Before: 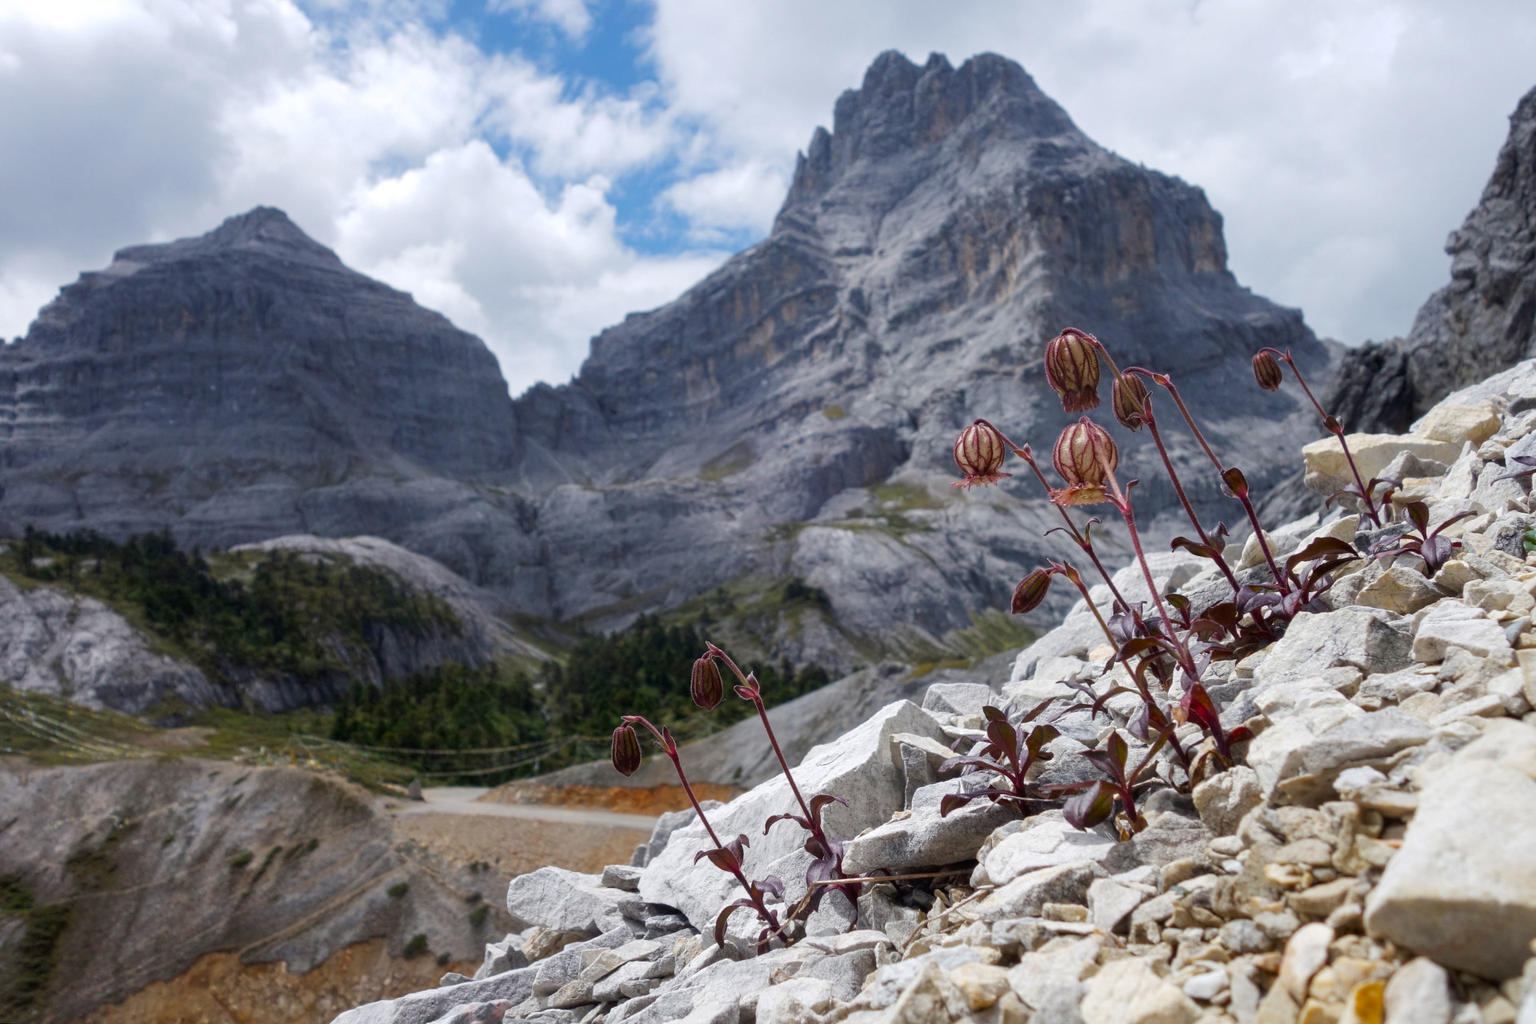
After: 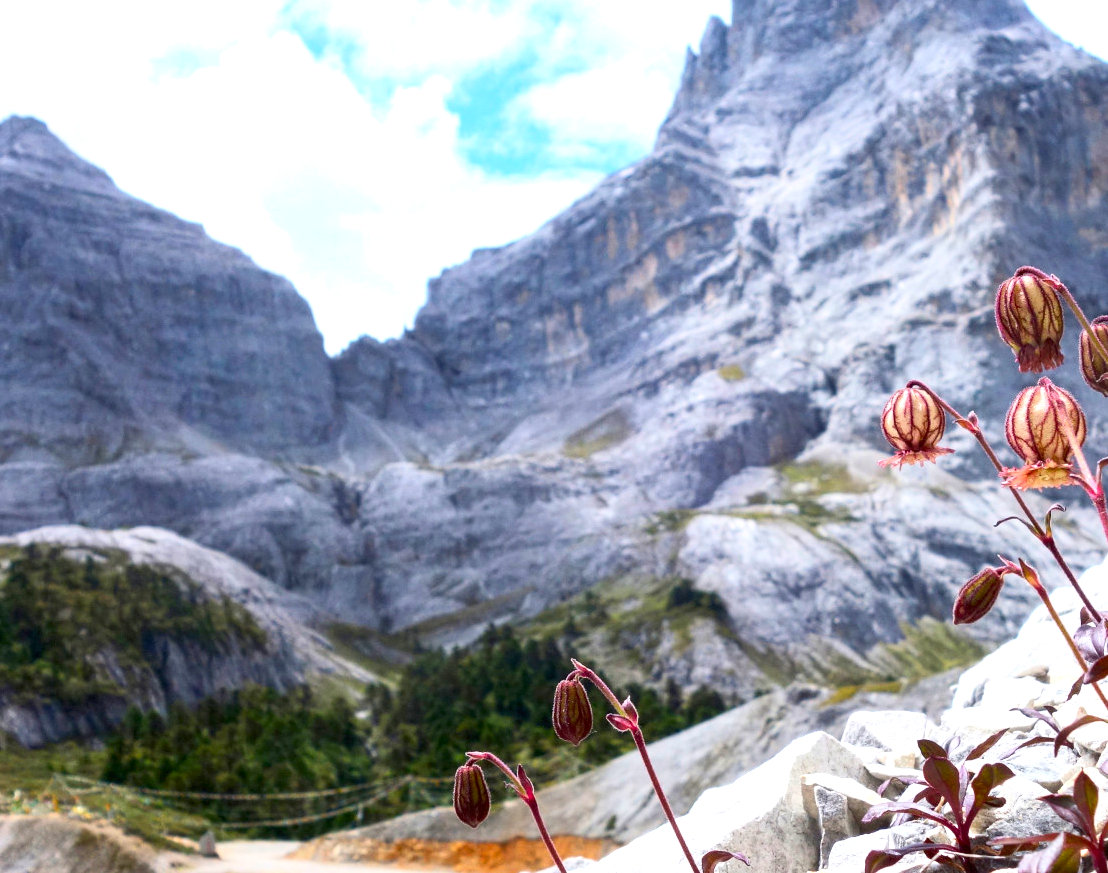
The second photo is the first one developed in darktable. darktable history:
exposure: black level correction 0.001, exposure 1 EV, compensate highlight preservation false
contrast brightness saturation: contrast 0.23, brightness 0.1, saturation 0.29
crop: left 16.202%, top 11.208%, right 26.045%, bottom 20.557%
